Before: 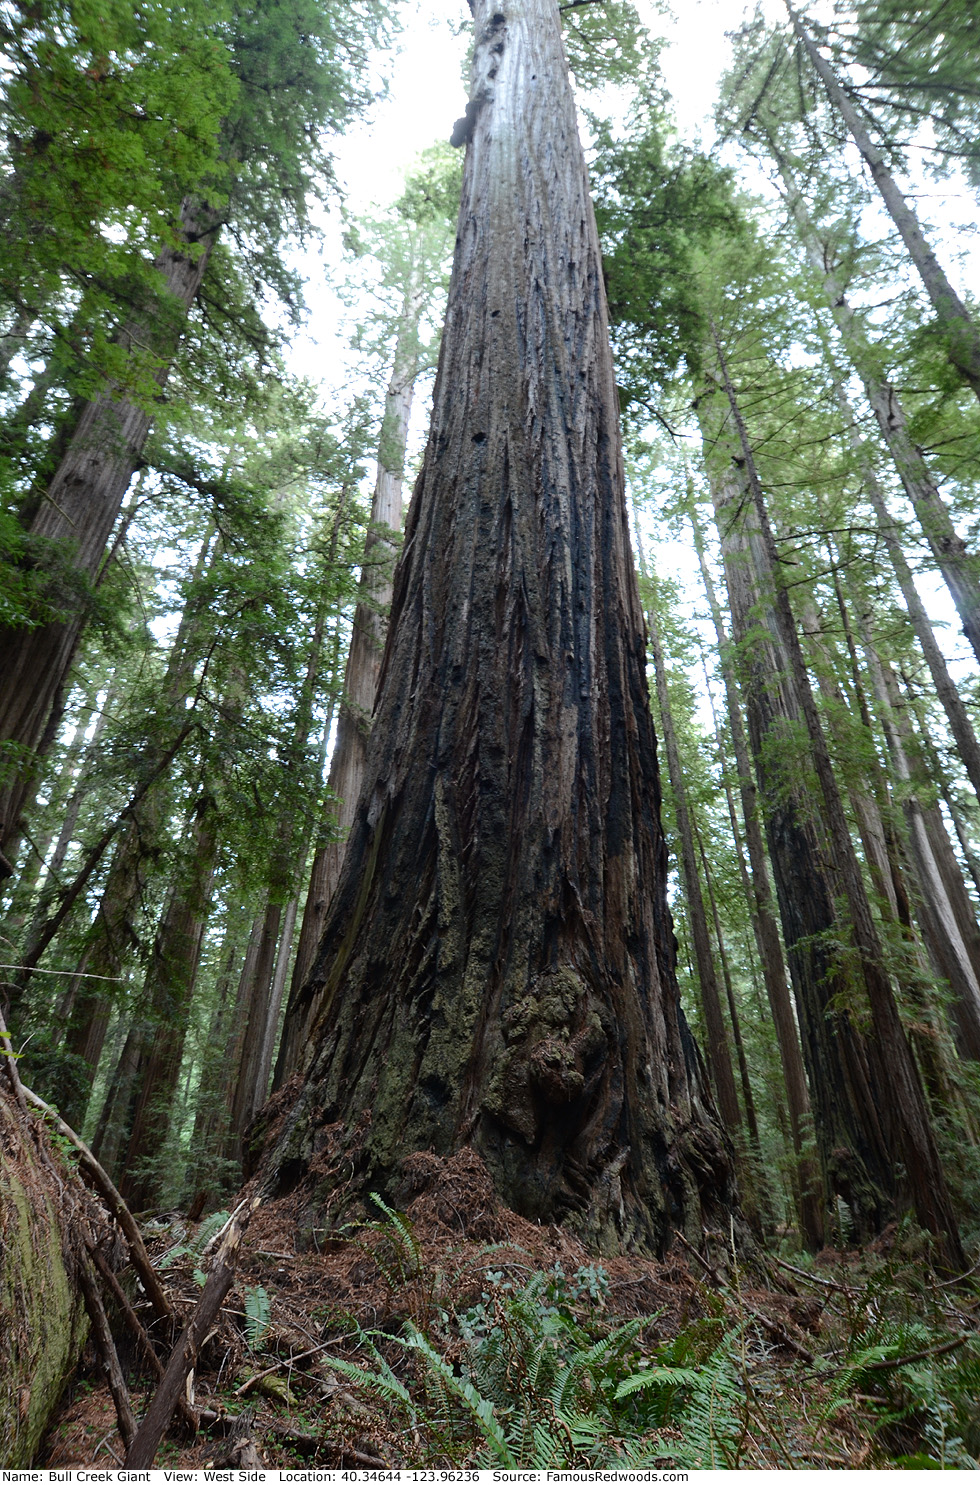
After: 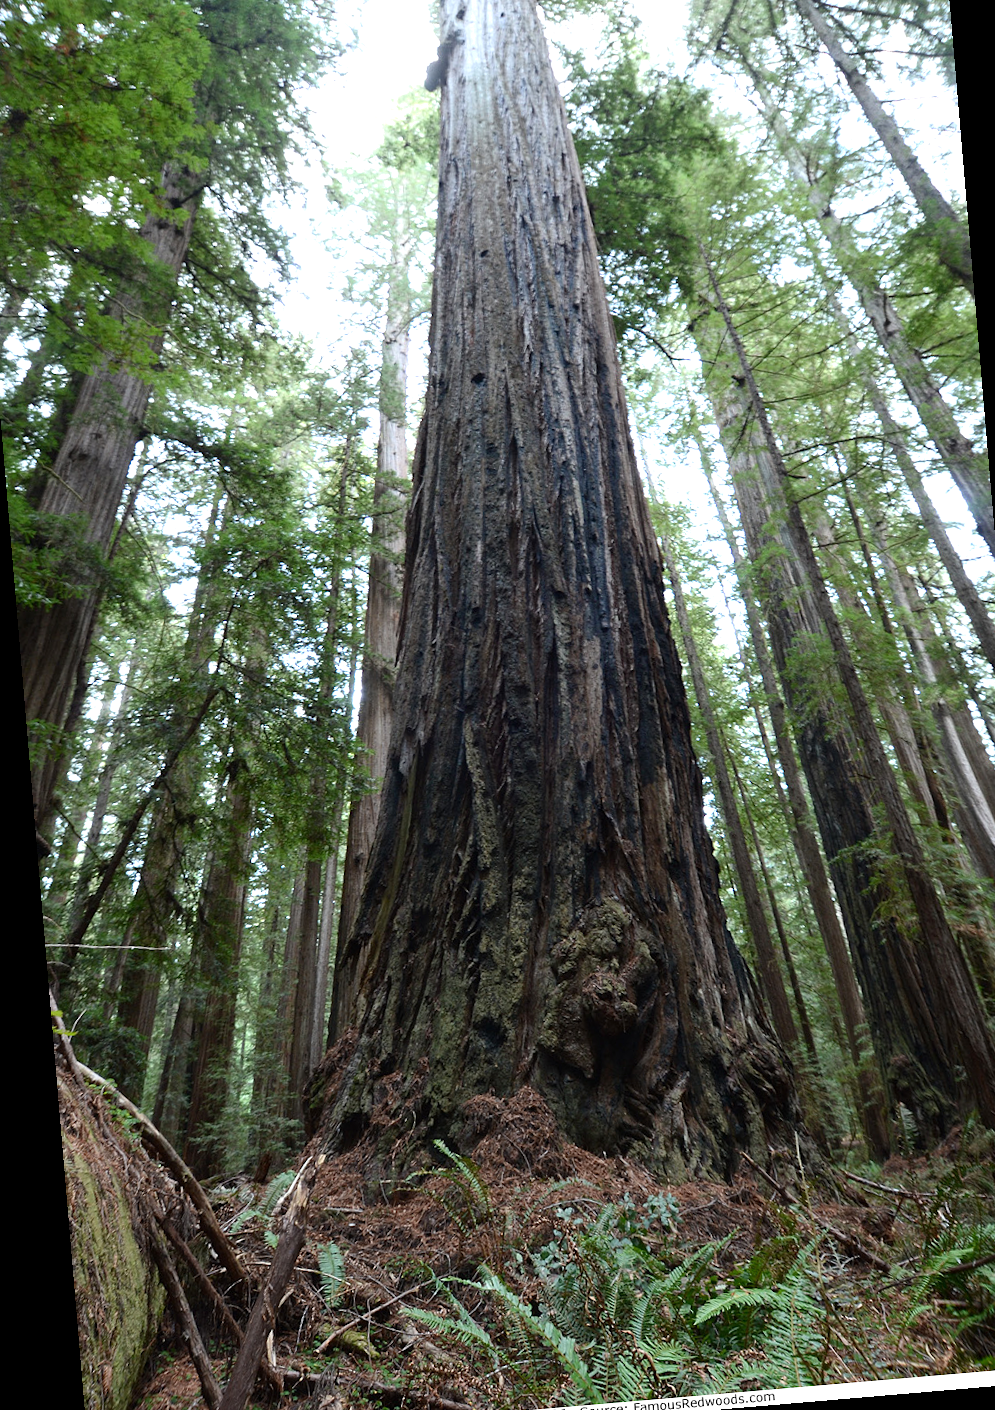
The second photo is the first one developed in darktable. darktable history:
shadows and highlights: shadows 0, highlights 40
crop: left 3.305%, top 6.436%, right 6.389%, bottom 3.258%
exposure: exposure 0.29 EV, compensate highlight preservation false
rotate and perspective: rotation -4.86°, automatic cropping off
